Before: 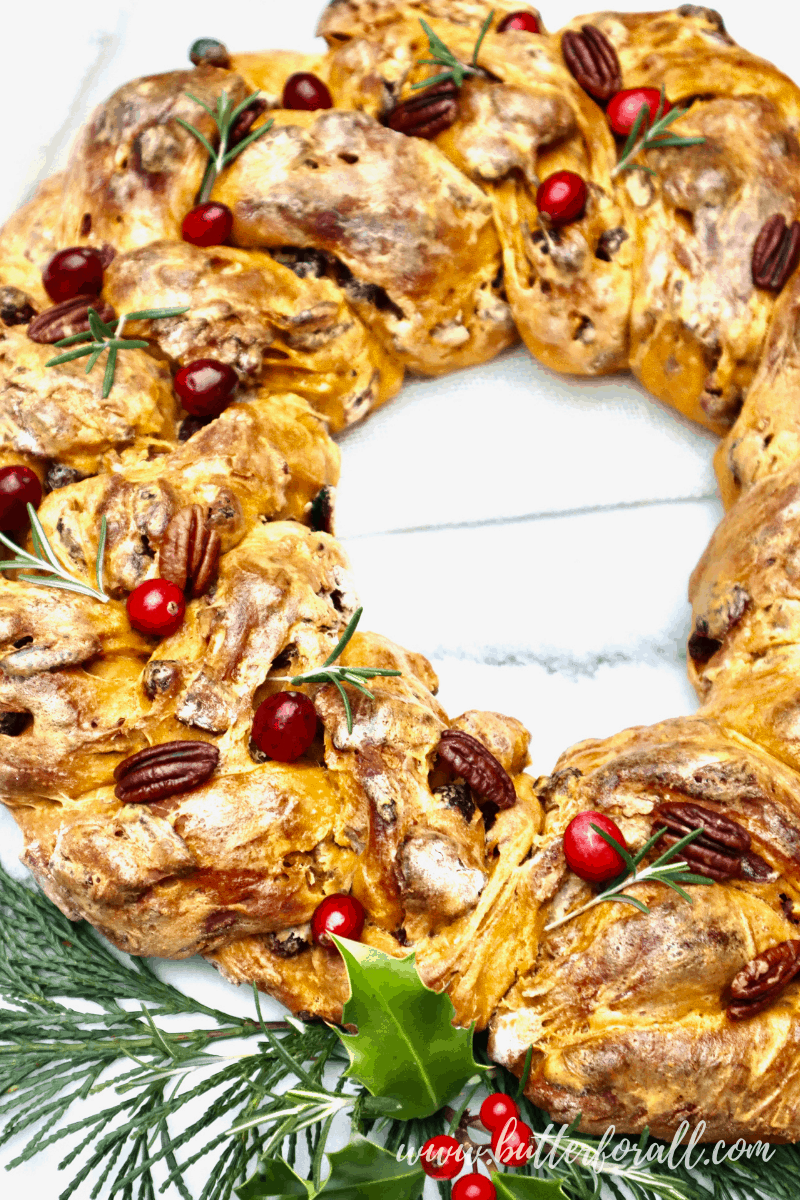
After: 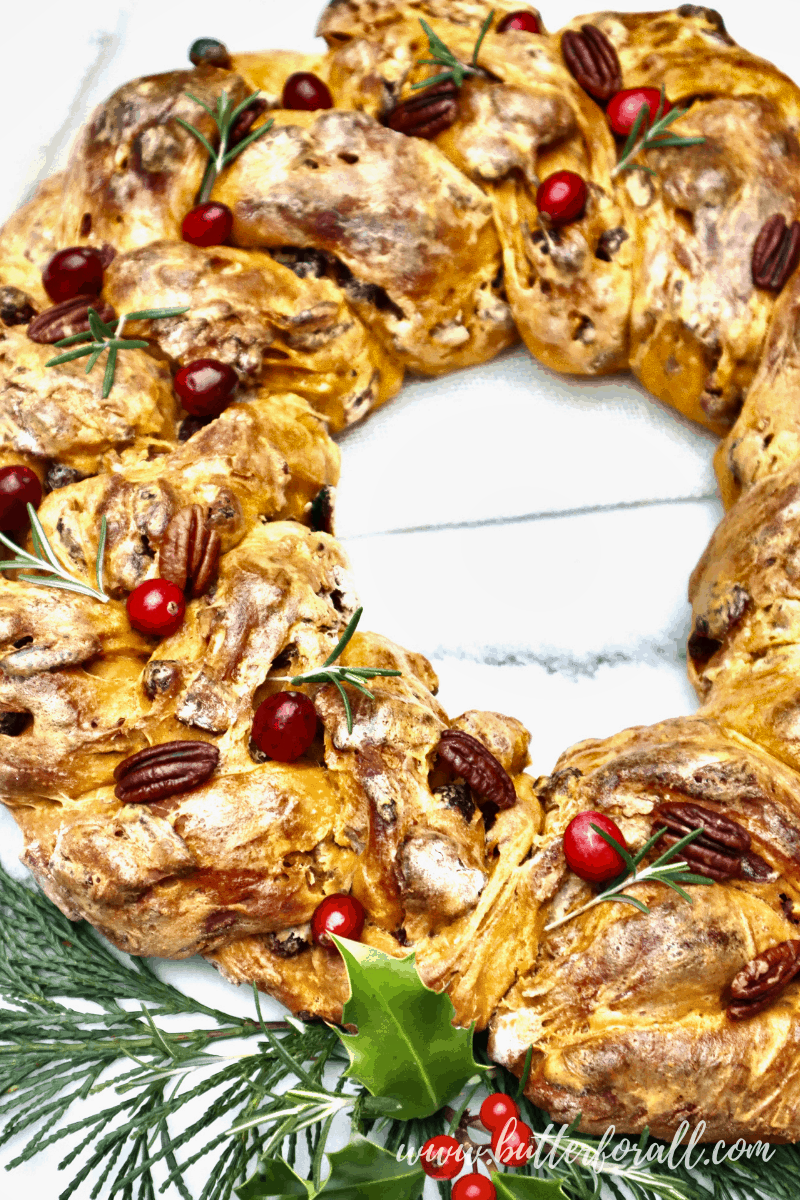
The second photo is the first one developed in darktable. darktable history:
contrast brightness saturation: saturation -0.056
shadows and highlights: shadows 12.45, white point adjustment 1.23, soften with gaussian
